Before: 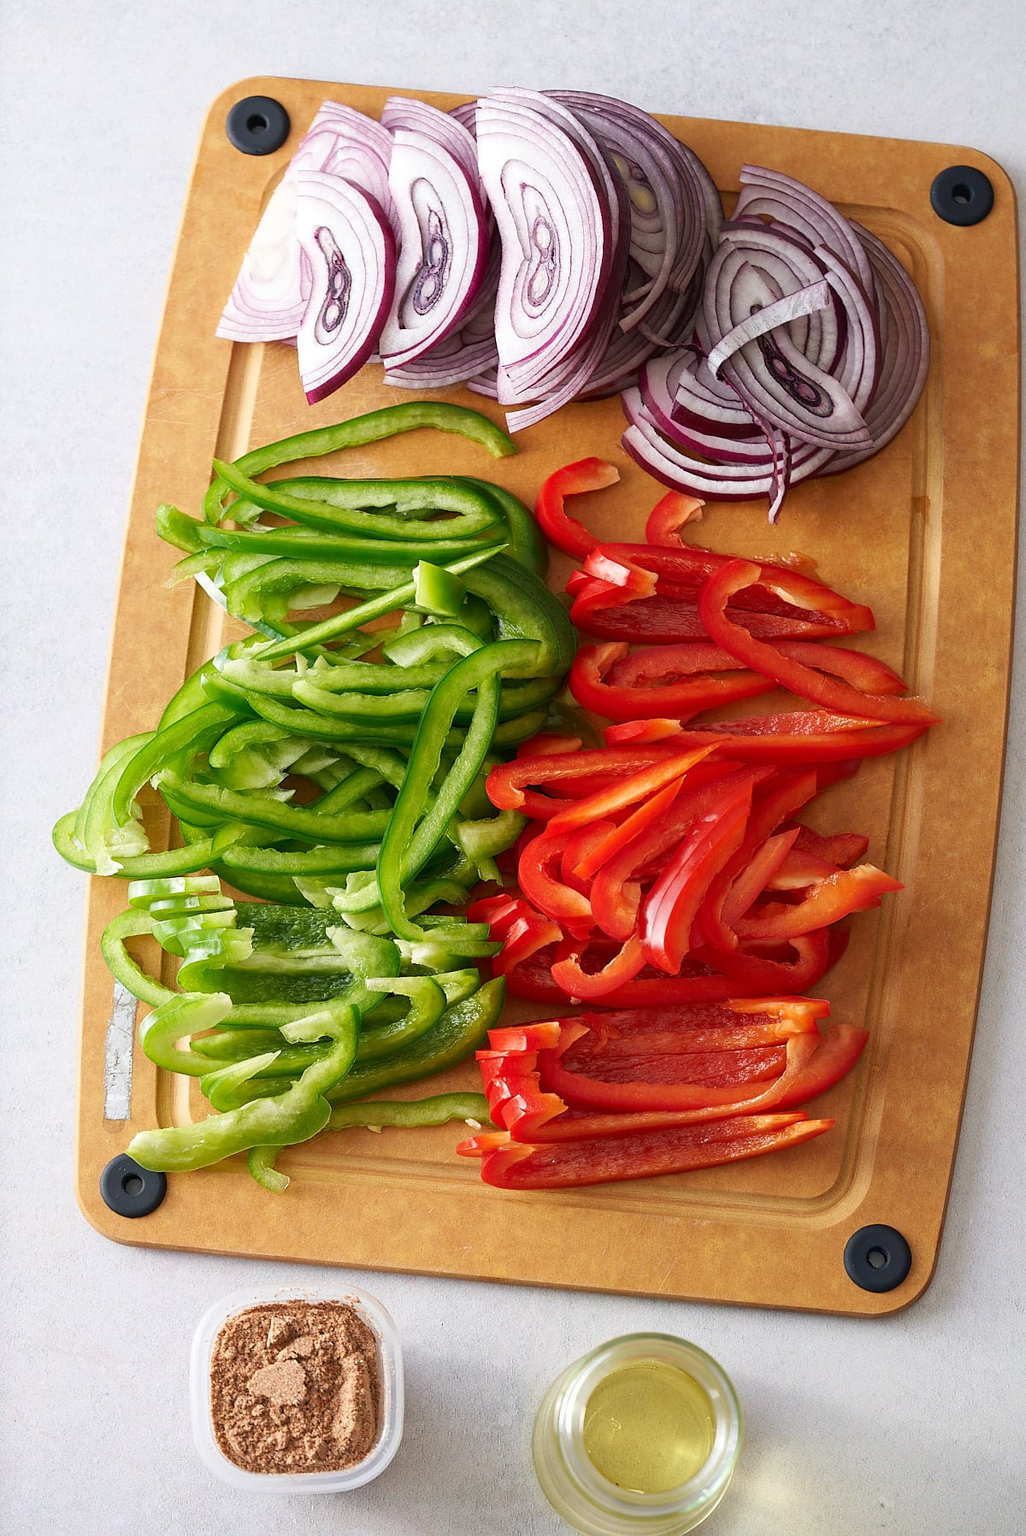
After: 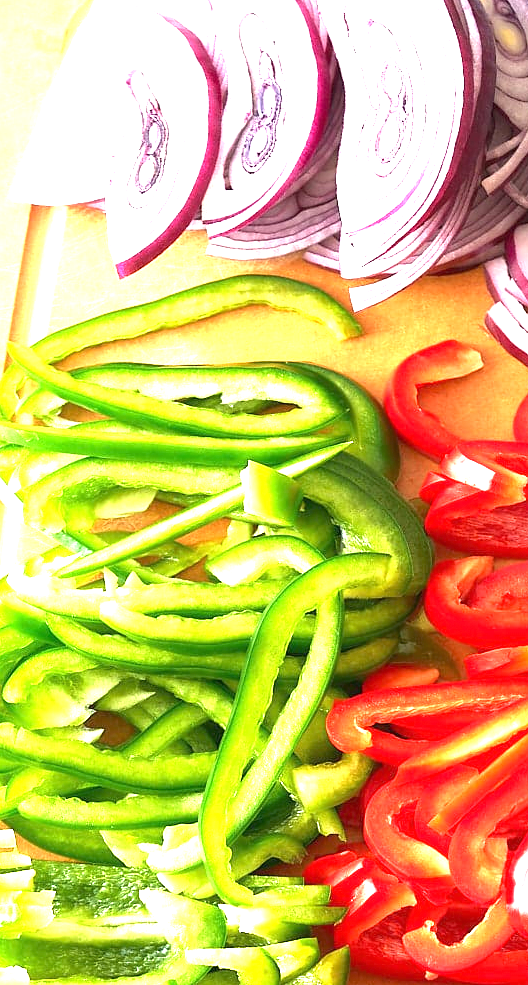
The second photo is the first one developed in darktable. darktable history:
crop: left 20.248%, top 10.86%, right 35.675%, bottom 34.321%
exposure: black level correction 0, exposure 1.975 EV, compensate exposure bias true, compensate highlight preservation false
